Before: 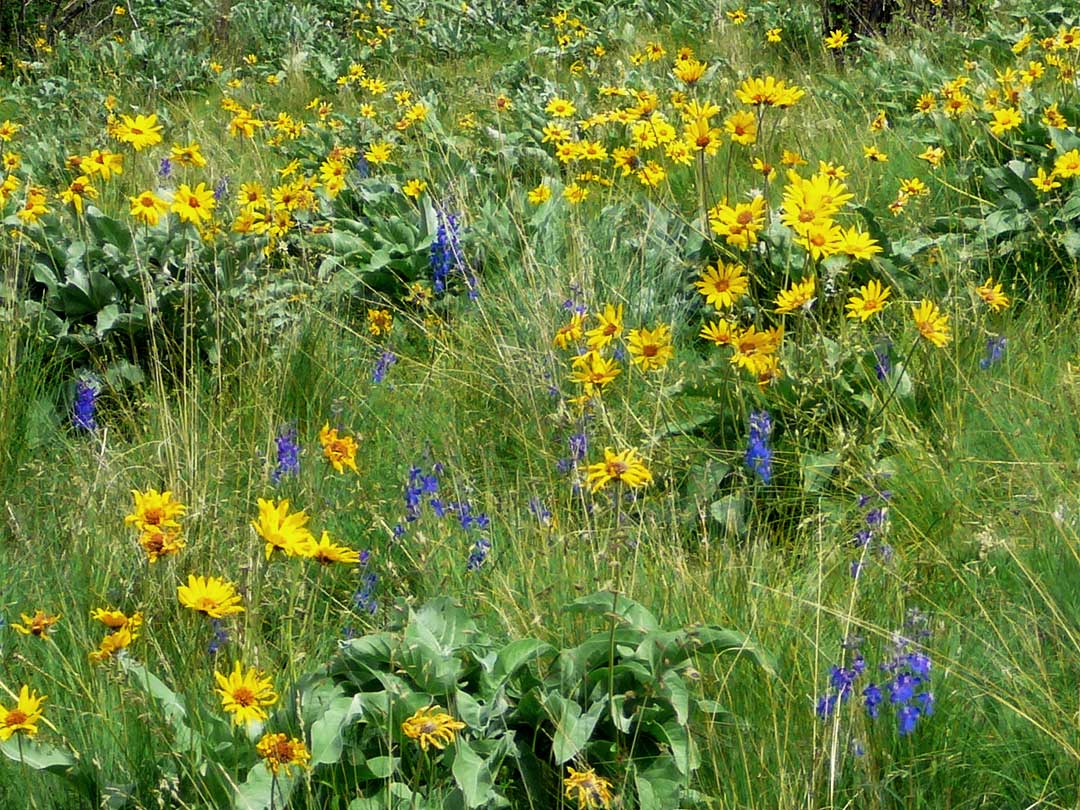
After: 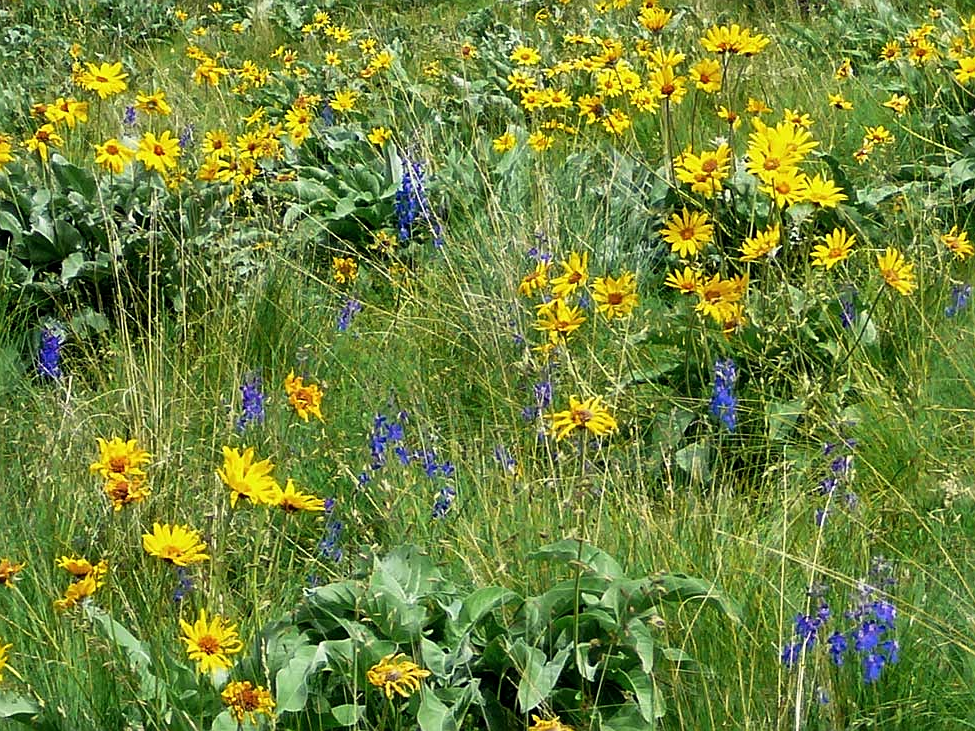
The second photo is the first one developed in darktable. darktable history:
crop: left 3.305%, top 6.436%, right 6.389%, bottom 3.258%
sharpen: on, module defaults
shadows and highlights: low approximation 0.01, soften with gaussian
